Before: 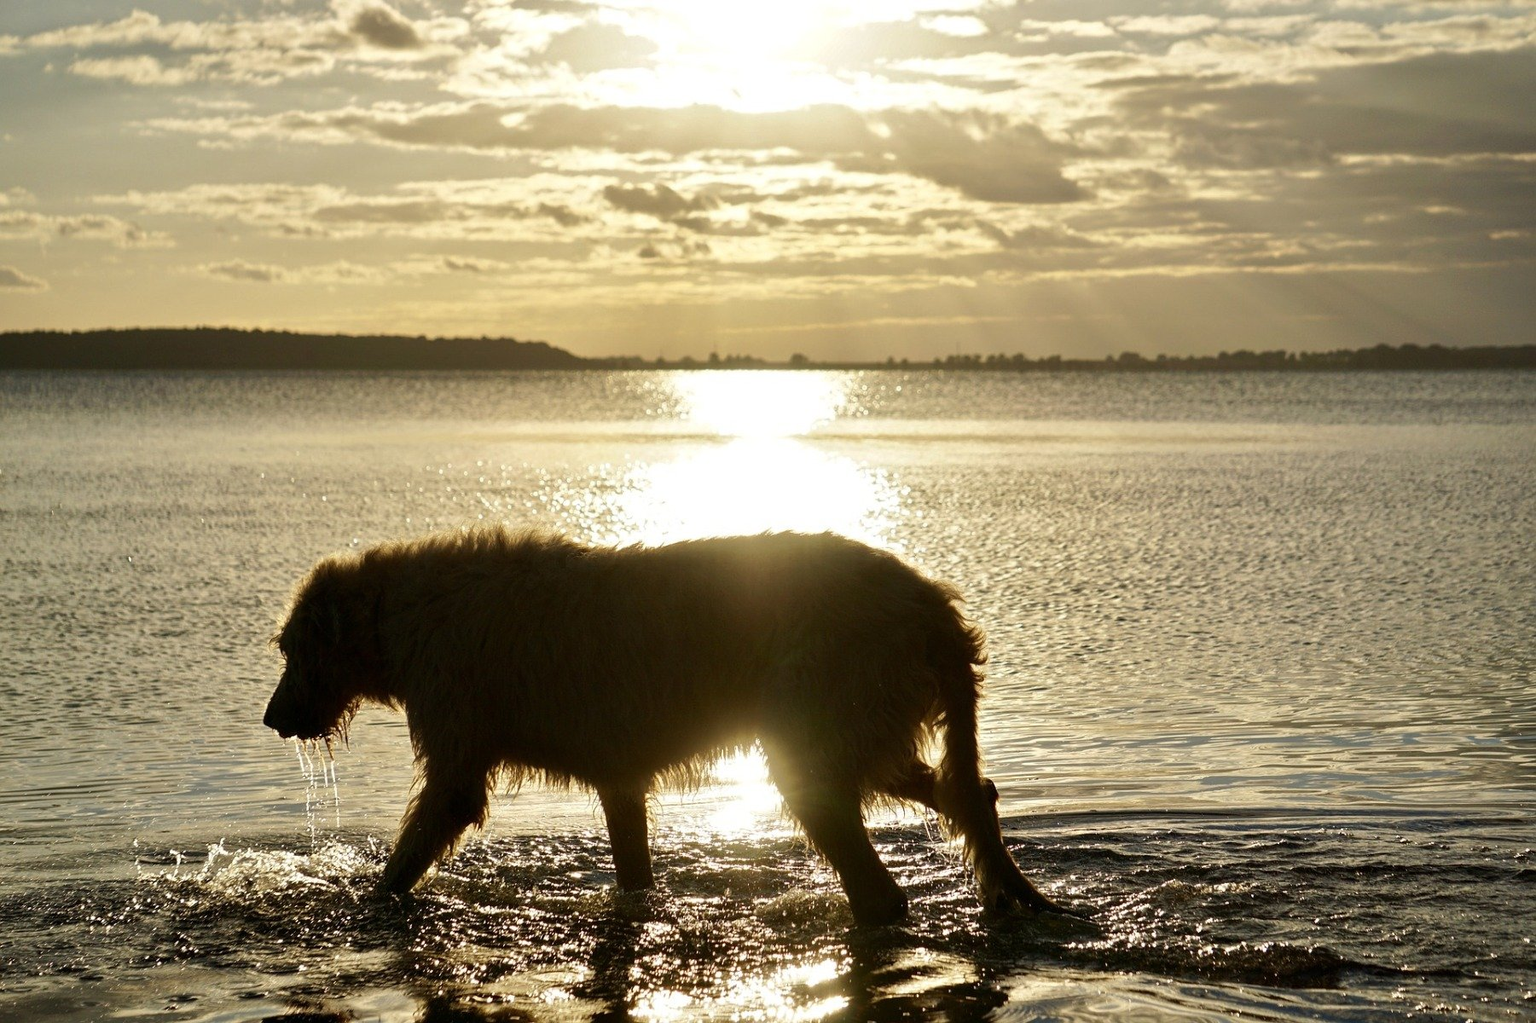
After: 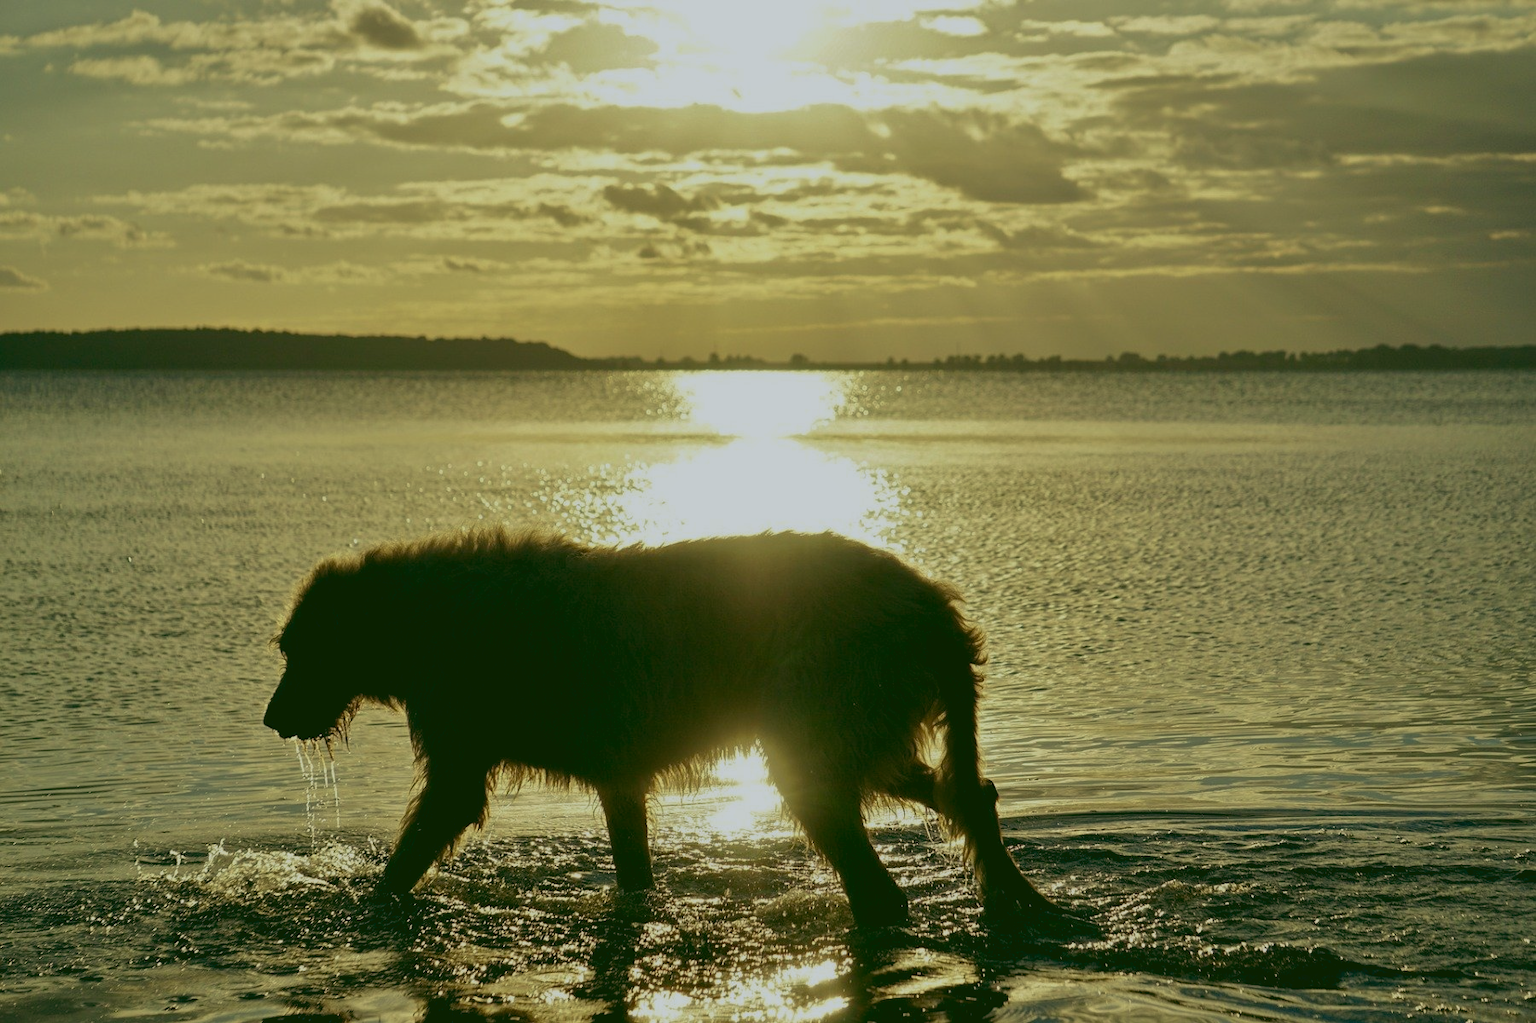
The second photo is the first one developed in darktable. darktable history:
rgb curve: curves: ch0 [(0.123, 0.061) (0.995, 0.887)]; ch1 [(0.06, 0.116) (1, 0.906)]; ch2 [(0, 0) (0.824, 0.69) (1, 1)], mode RGB, independent channels, compensate middle gray true
tone equalizer: -8 EV 0.25 EV, -7 EV 0.417 EV, -6 EV 0.417 EV, -5 EV 0.25 EV, -3 EV -0.25 EV, -2 EV -0.417 EV, -1 EV -0.417 EV, +0 EV -0.25 EV, edges refinement/feathering 500, mask exposure compensation -1.57 EV, preserve details guided filter
